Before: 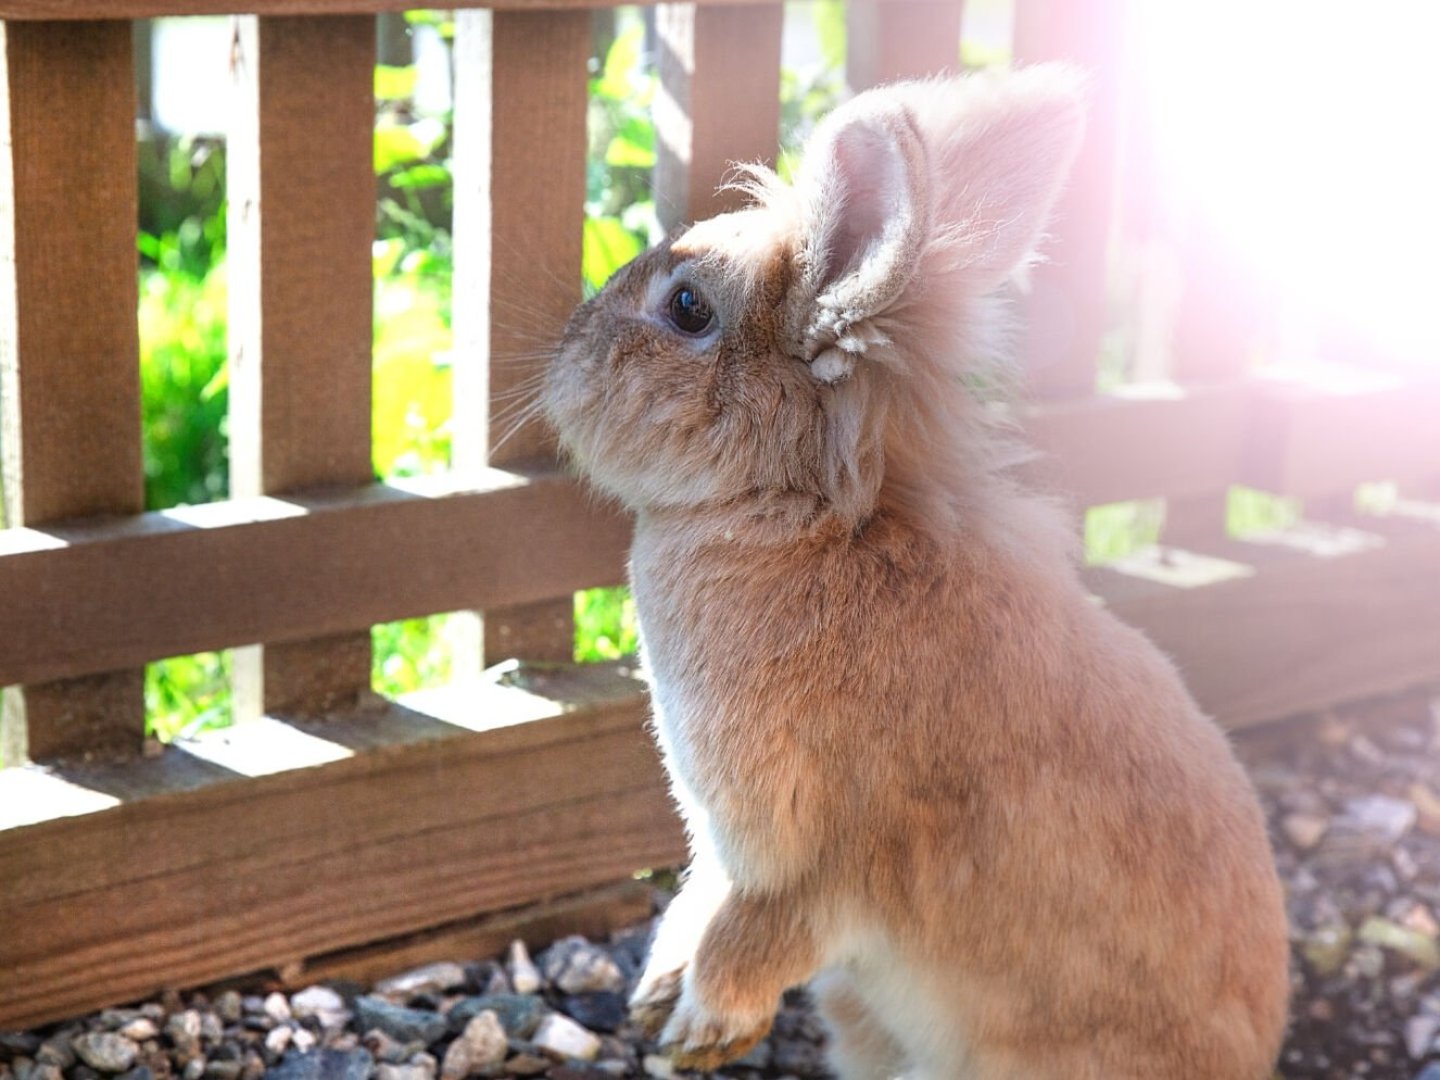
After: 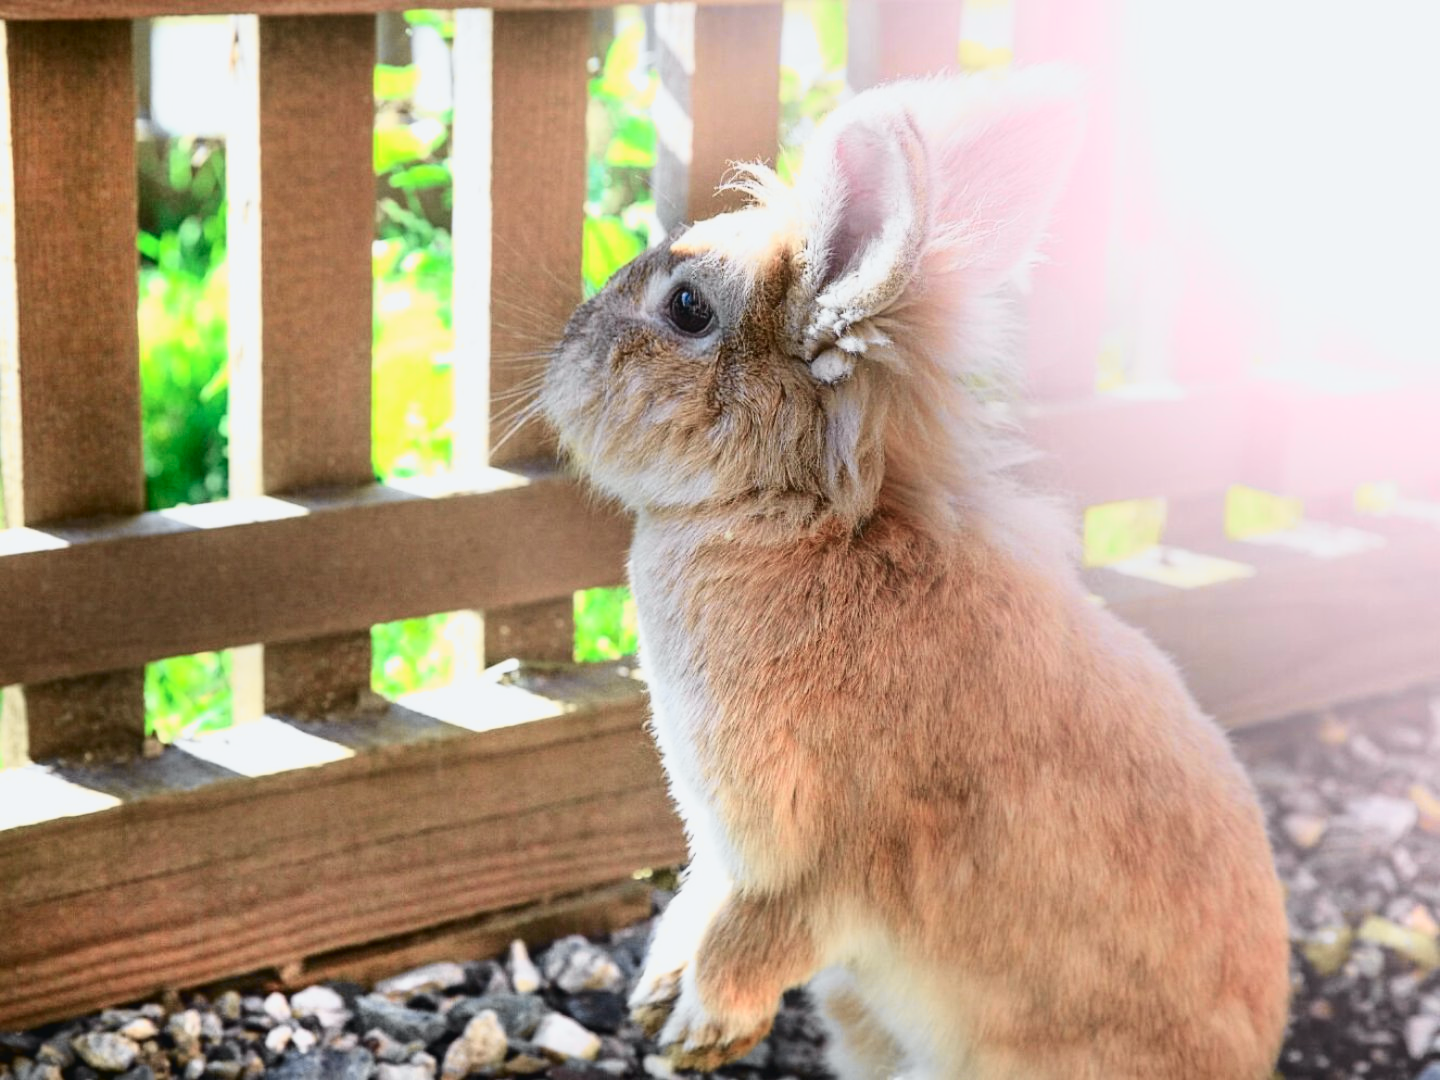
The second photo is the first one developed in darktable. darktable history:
tone curve: curves: ch0 [(0, 0.026) (0.058, 0.036) (0.246, 0.214) (0.437, 0.498) (0.55, 0.644) (0.657, 0.767) (0.822, 0.9) (1, 0.961)]; ch1 [(0, 0) (0.346, 0.307) (0.408, 0.369) (0.453, 0.457) (0.476, 0.489) (0.502, 0.498) (0.521, 0.515) (0.537, 0.531) (0.612, 0.641) (0.676, 0.728) (1, 1)]; ch2 [(0, 0) (0.346, 0.34) (0.434, 0.46) (0.485, 0.494) (0.5, 0.494) (0.511, 0.508) (0.537, 0.564) (0.579, 0.599) (0.663, 0.67) (1, 1)], color space Lab, independent channels, preserve colors none
